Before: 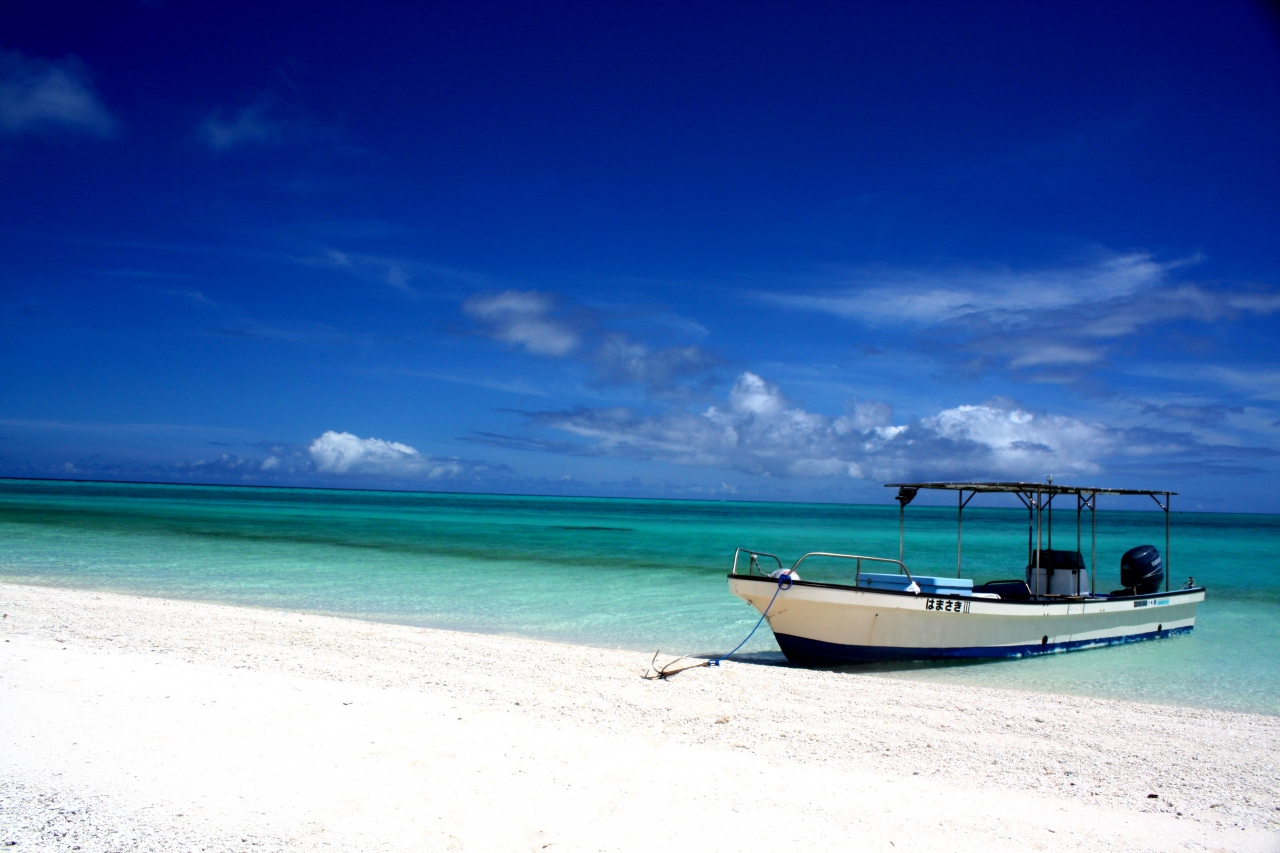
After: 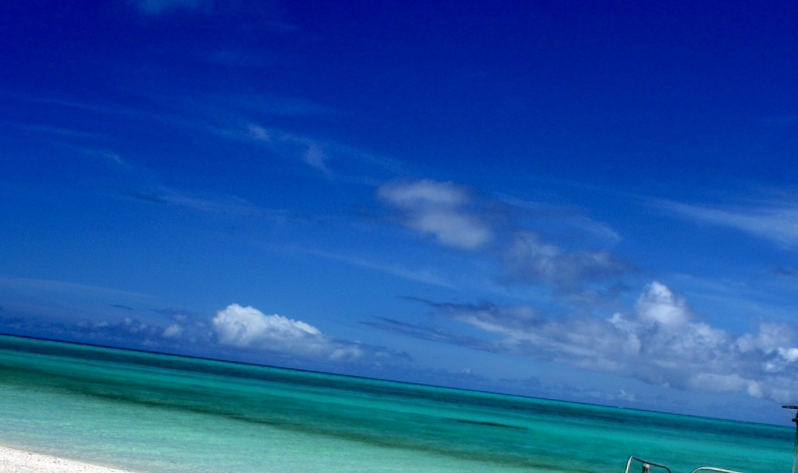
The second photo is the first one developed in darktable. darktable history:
fill light: exposure -2 EV, width 8.6
shadows and highlights: on, module defaults
crop and rotate: angle -4.99°, left 2.122%, top 6.945%, right 27.566%, bottom 30.519%
